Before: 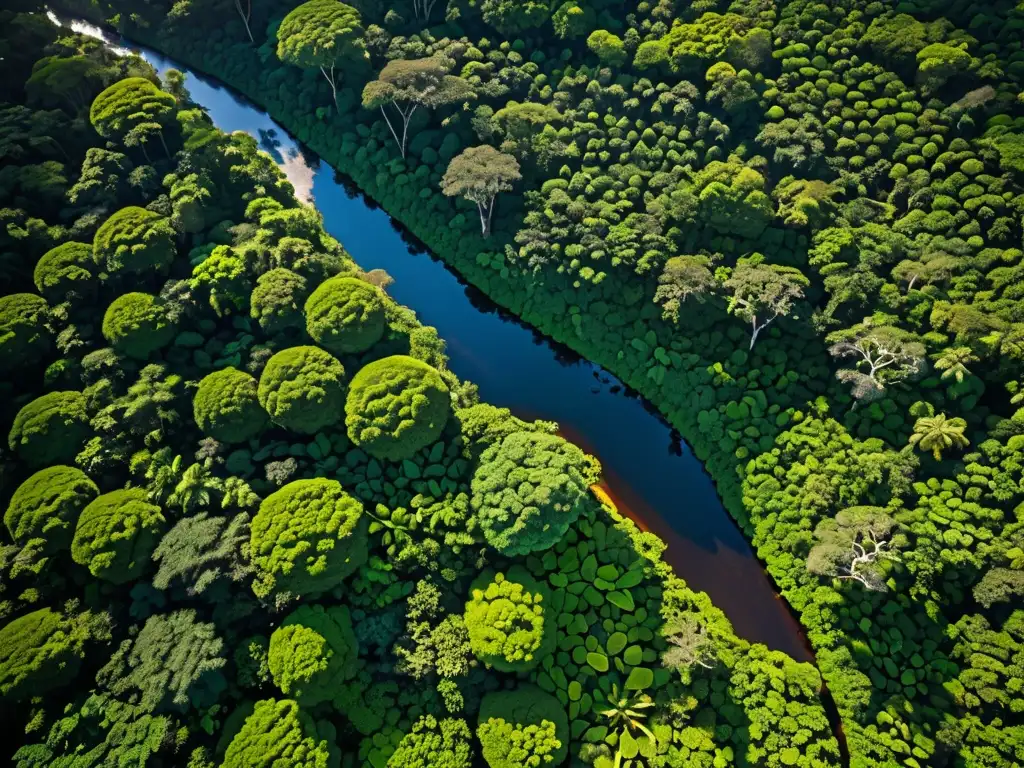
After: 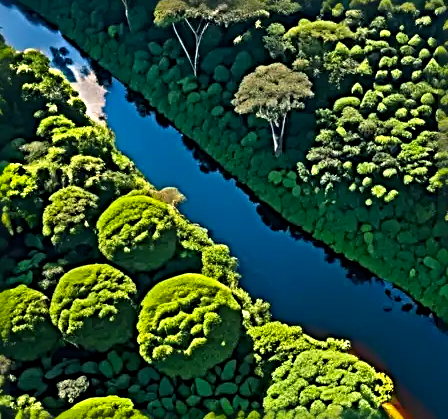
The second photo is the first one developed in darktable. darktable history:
color balance rgb: perceptual saturation grading › global saturation 10.231%, global vibrance 20%
crop: left 20.388%, top 10.793%, right 35.818%, bottom 34.618%
sharpen: radius 3.66, amount 0.935
